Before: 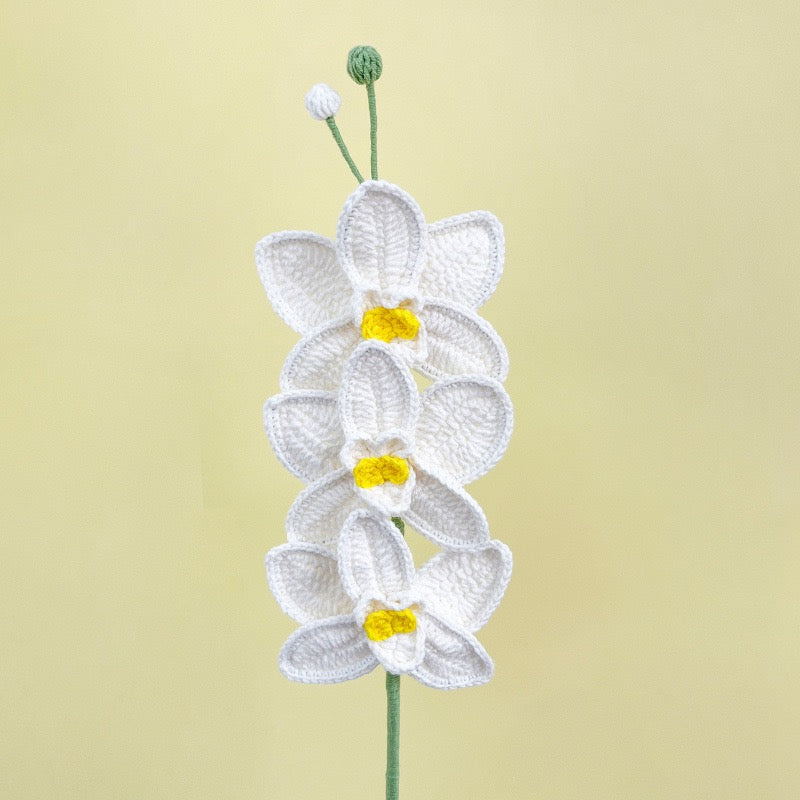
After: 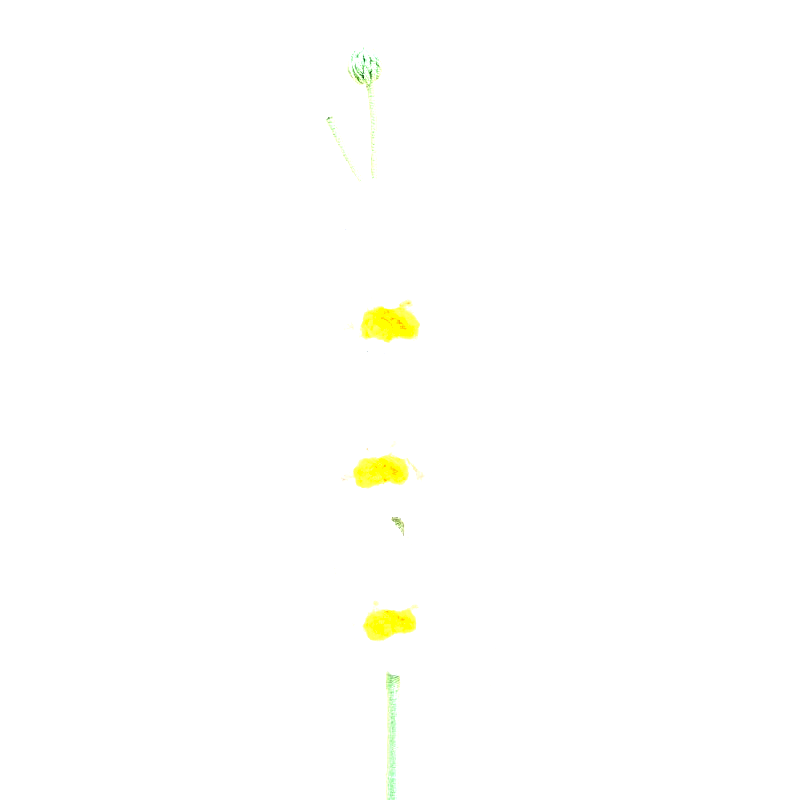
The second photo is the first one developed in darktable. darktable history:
exposure: black level correction 0, exposure 1.94 EV, compensate highlight preservation false
local contrast: highlights 101%, shadows 103%, detail 120%, midtone range 0.2
color zones: curves: ch0 [(0.11, 0.396) (0.195, 0.36) (0.25, 0.5) (0.303, 0.412) (0.357, 0.544) (0.75, 0.5) (0.967, 0.328)]; ch1 [(0, 0.468) (0.112, 0.512) (0.202, 0.6) (0.25, 0.5) (0.307, 0.352) (0.357, 0.544) (0.75, 0.5) (0.963, 0.524)]
